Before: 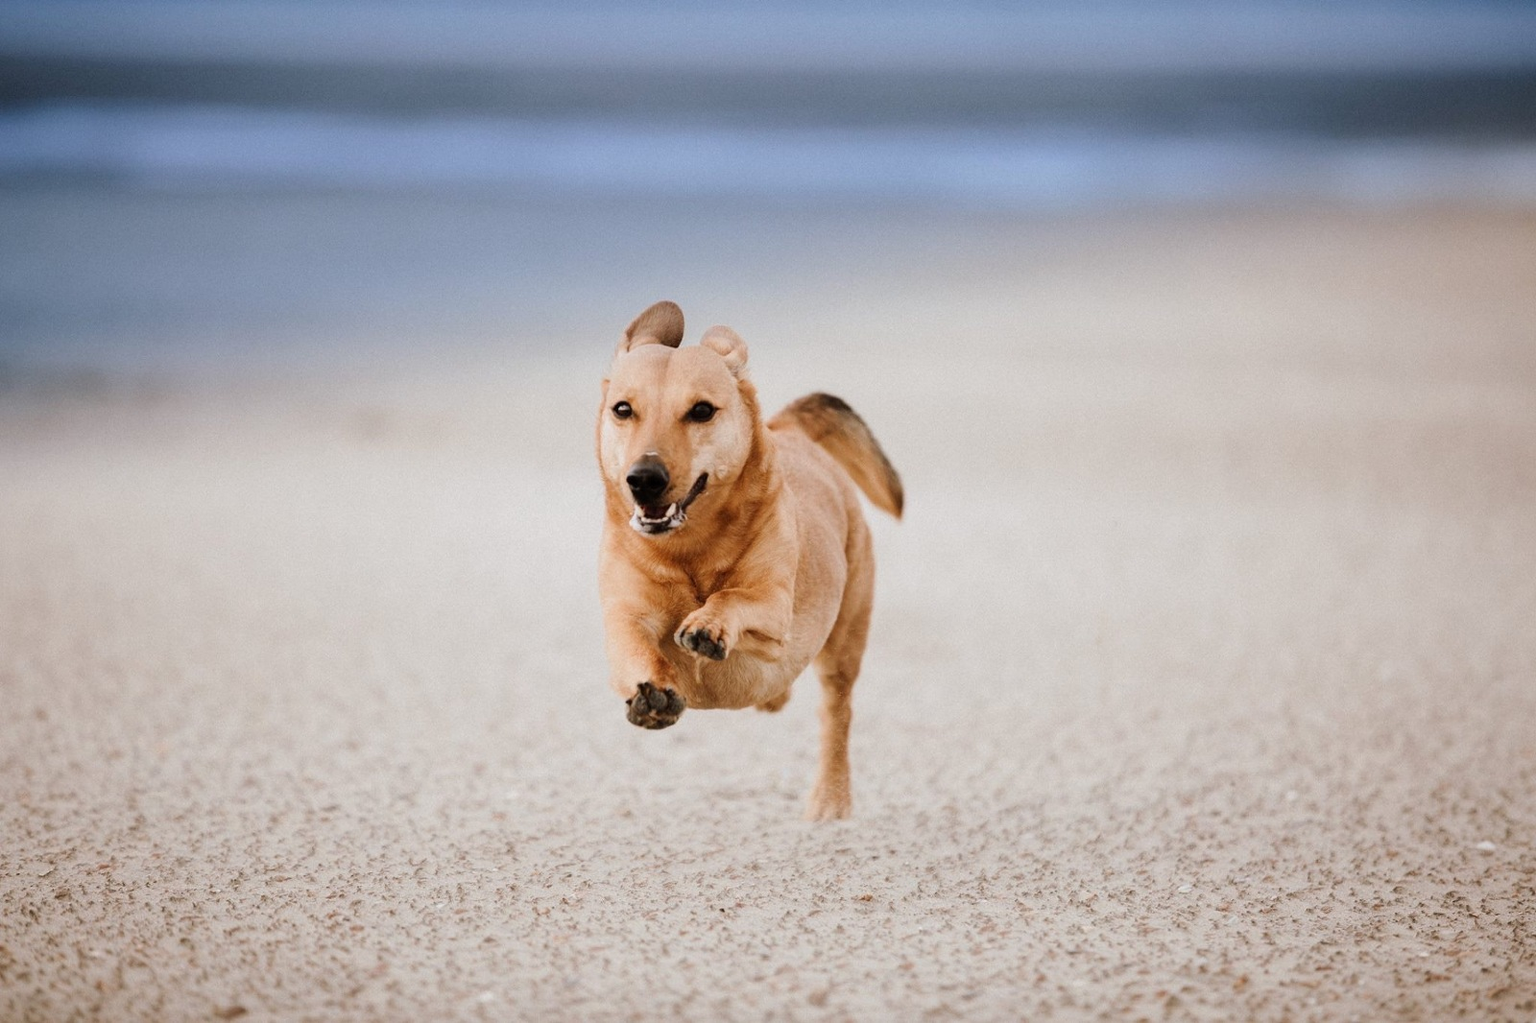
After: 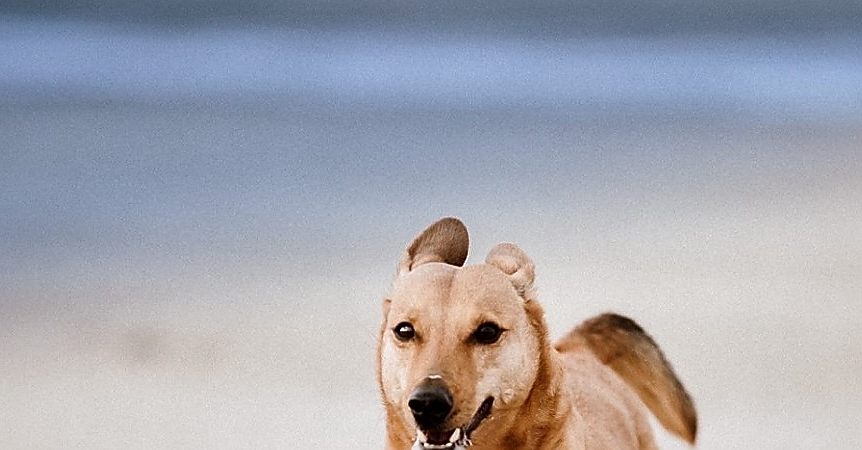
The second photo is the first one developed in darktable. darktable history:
local contrast: mode bilateral grid, contrast 25, coarseness 60, detail 151%, midtone range 0.2
sharpen: radius 1.4, amount 1.25, threshold 0.7
crop: left 15.306%, top 9.065%, right 30.789%, bottom 48.638%
